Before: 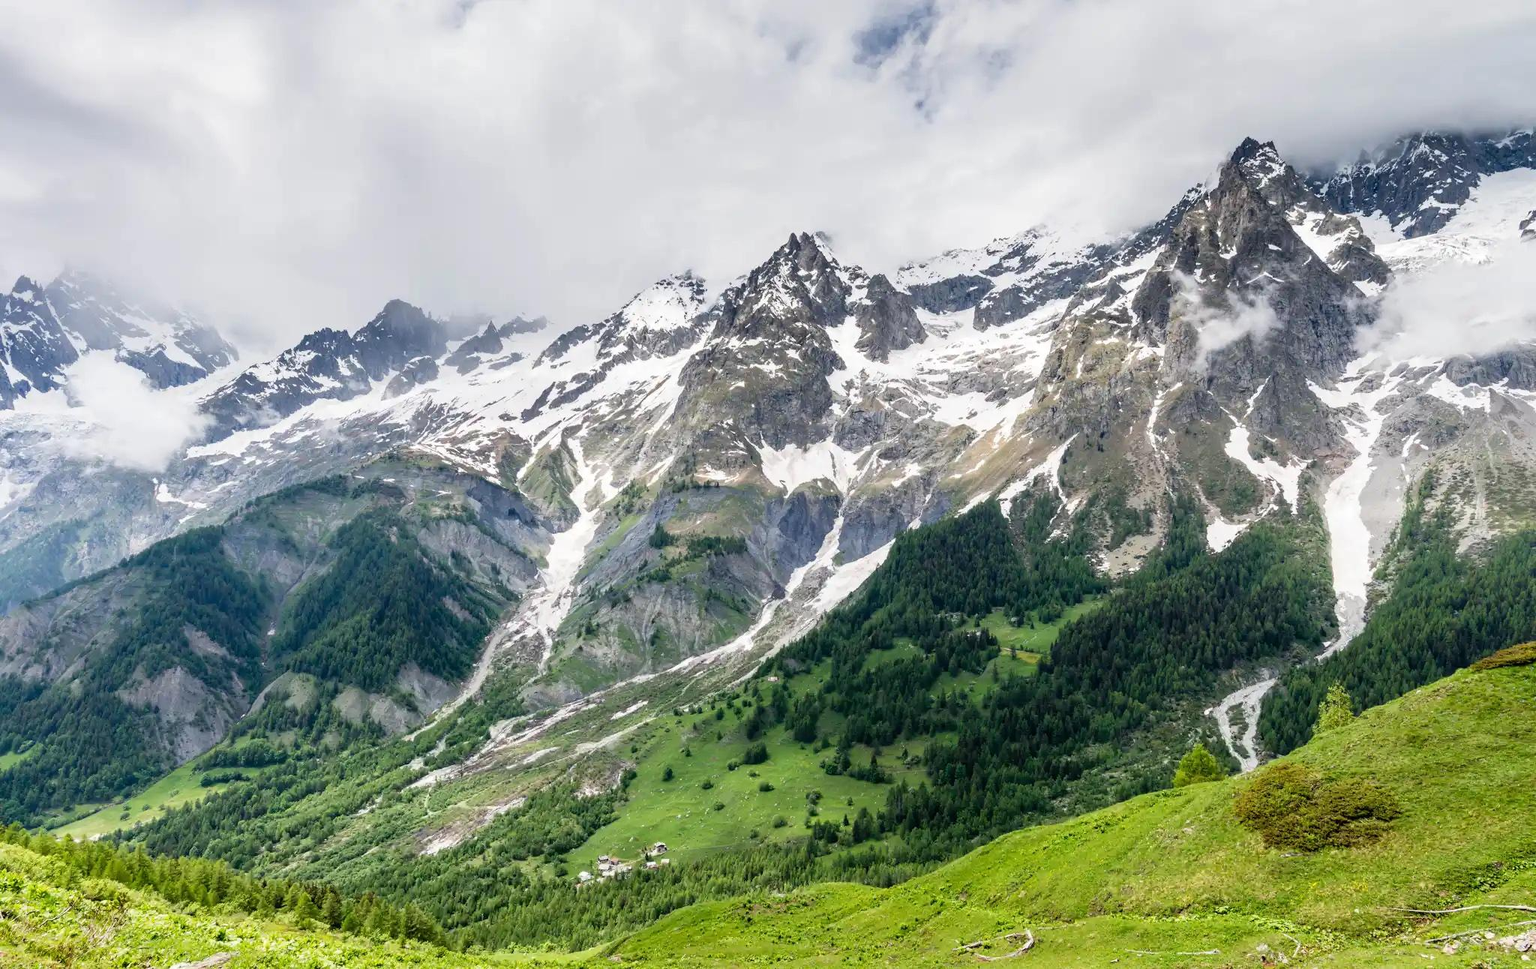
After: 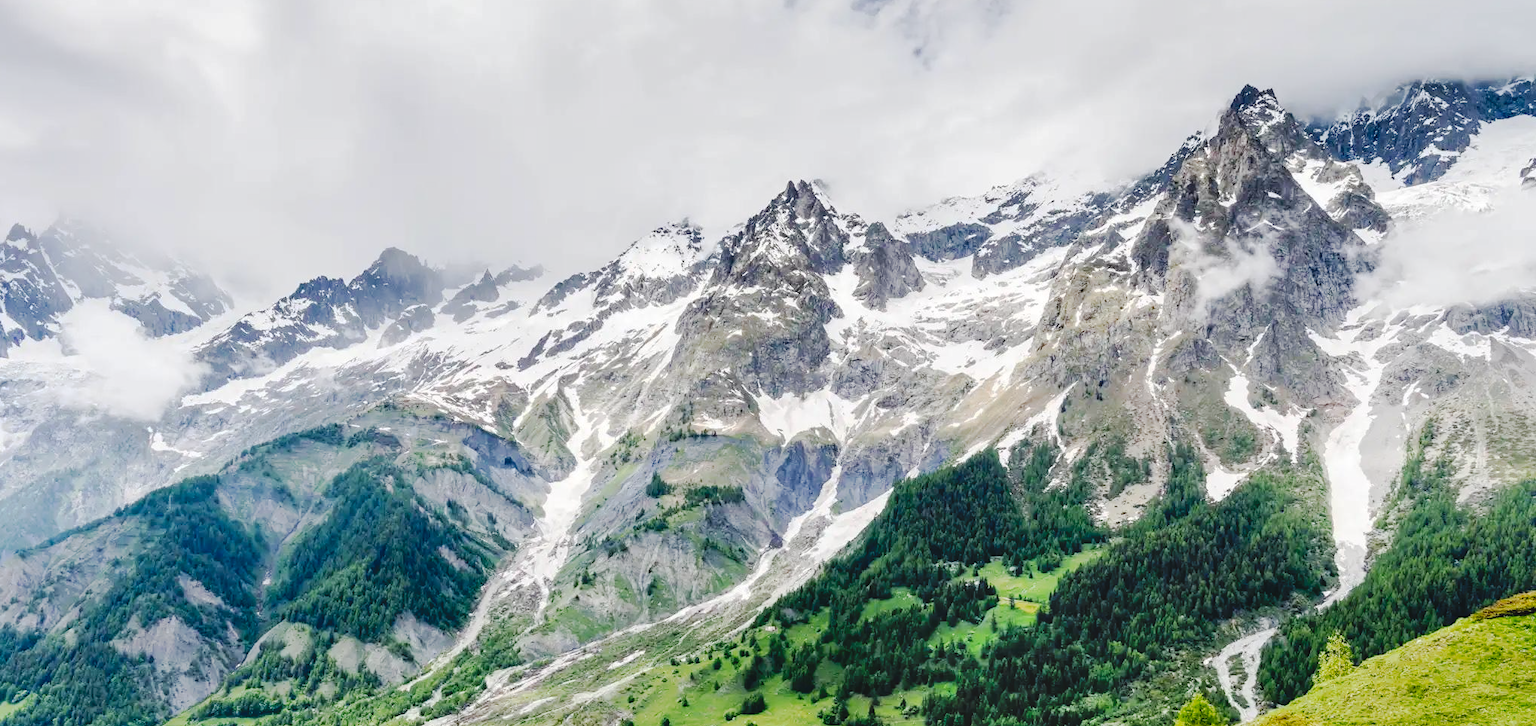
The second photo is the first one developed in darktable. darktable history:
crop: left 0.393%, top 5.53%, bottom 19.747%
tone curve: curves: ch0 [(0, 0) (0.003, 0.058) (0.011, 0.059) (0.025, 0.061) (0.044, 0.067) (0.069, 0.084) (0.1, 0.102) (0.136, 0.124) (0.177, 0.171) (0.224, 0.246) (0.277, 0.324) (0.335, 0.411) (0.399, 0.509) (0.468, 0.605) (0.543, 0.688) (0.623, 0.738) (0.709, 0.798) (0.801, 0.852) (0.898, 0.911) (1, 1)], preserve colors none
shadows and highlights: shadows 73.94, highlights -25.72, soften with gaussian
